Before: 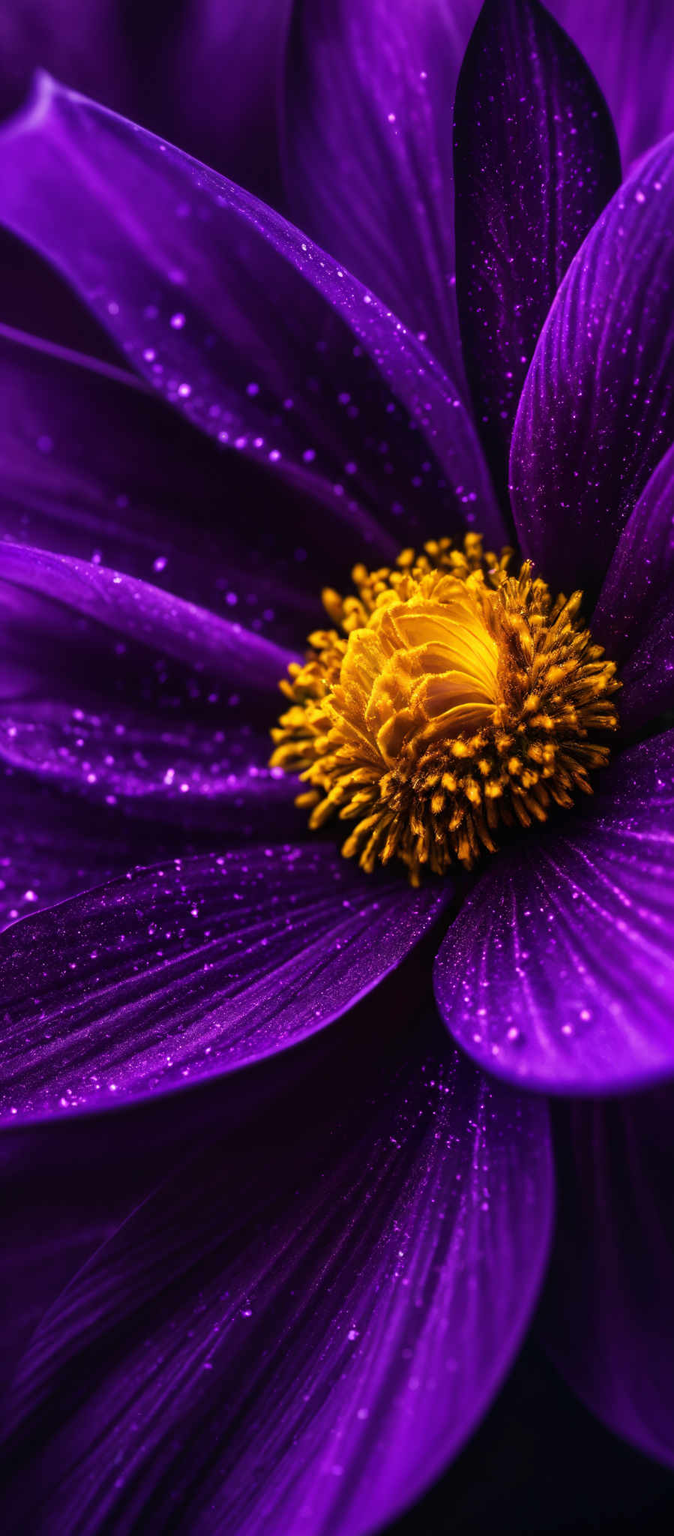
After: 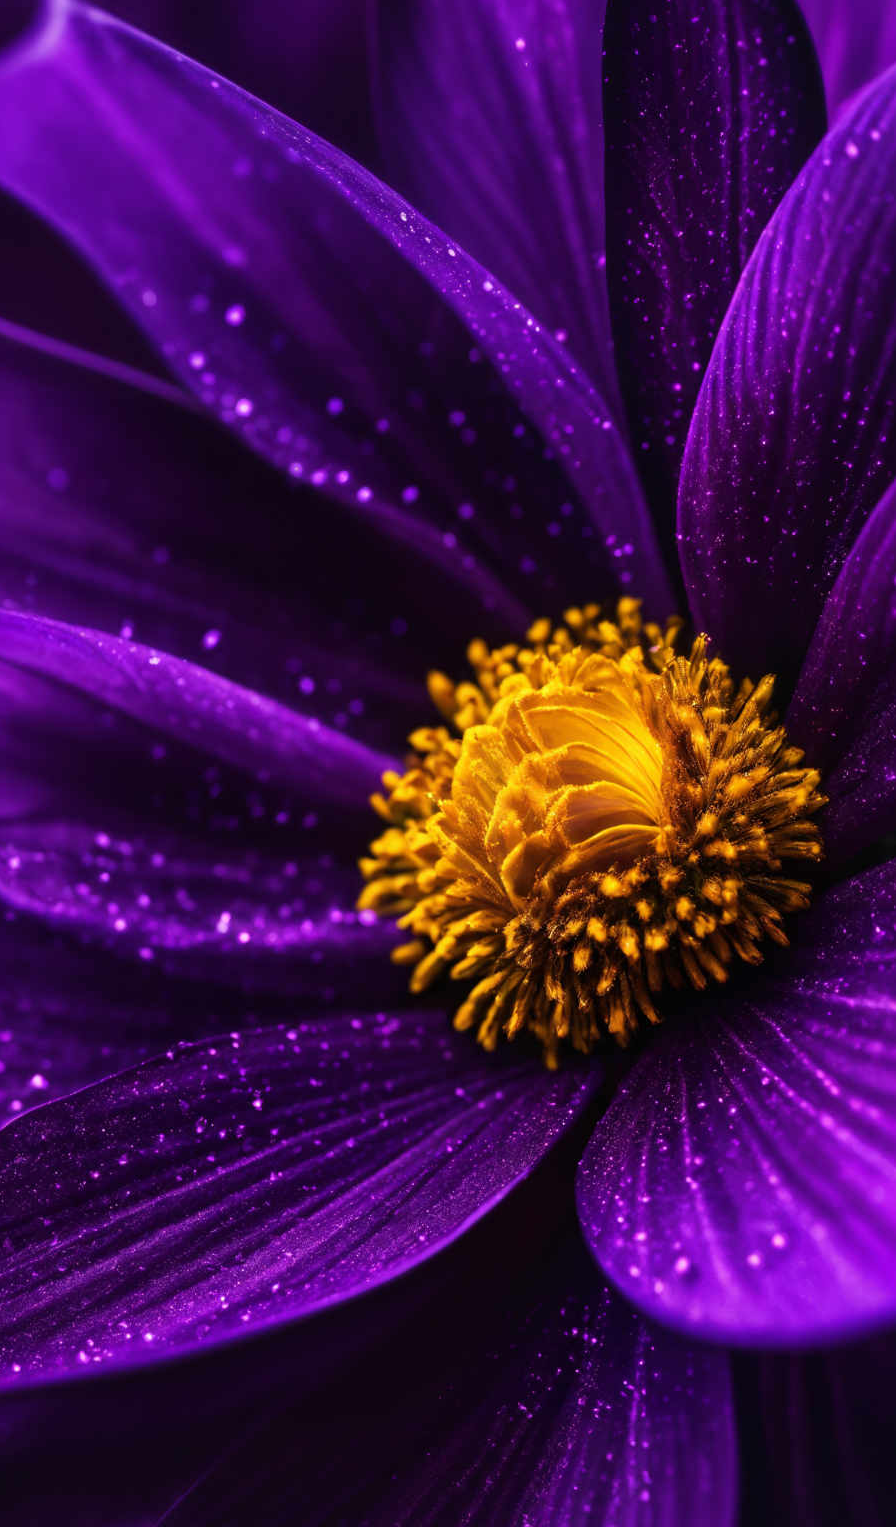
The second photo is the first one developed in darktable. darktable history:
crop: left 0.291%, top 5.545%, bottom 19.865%
